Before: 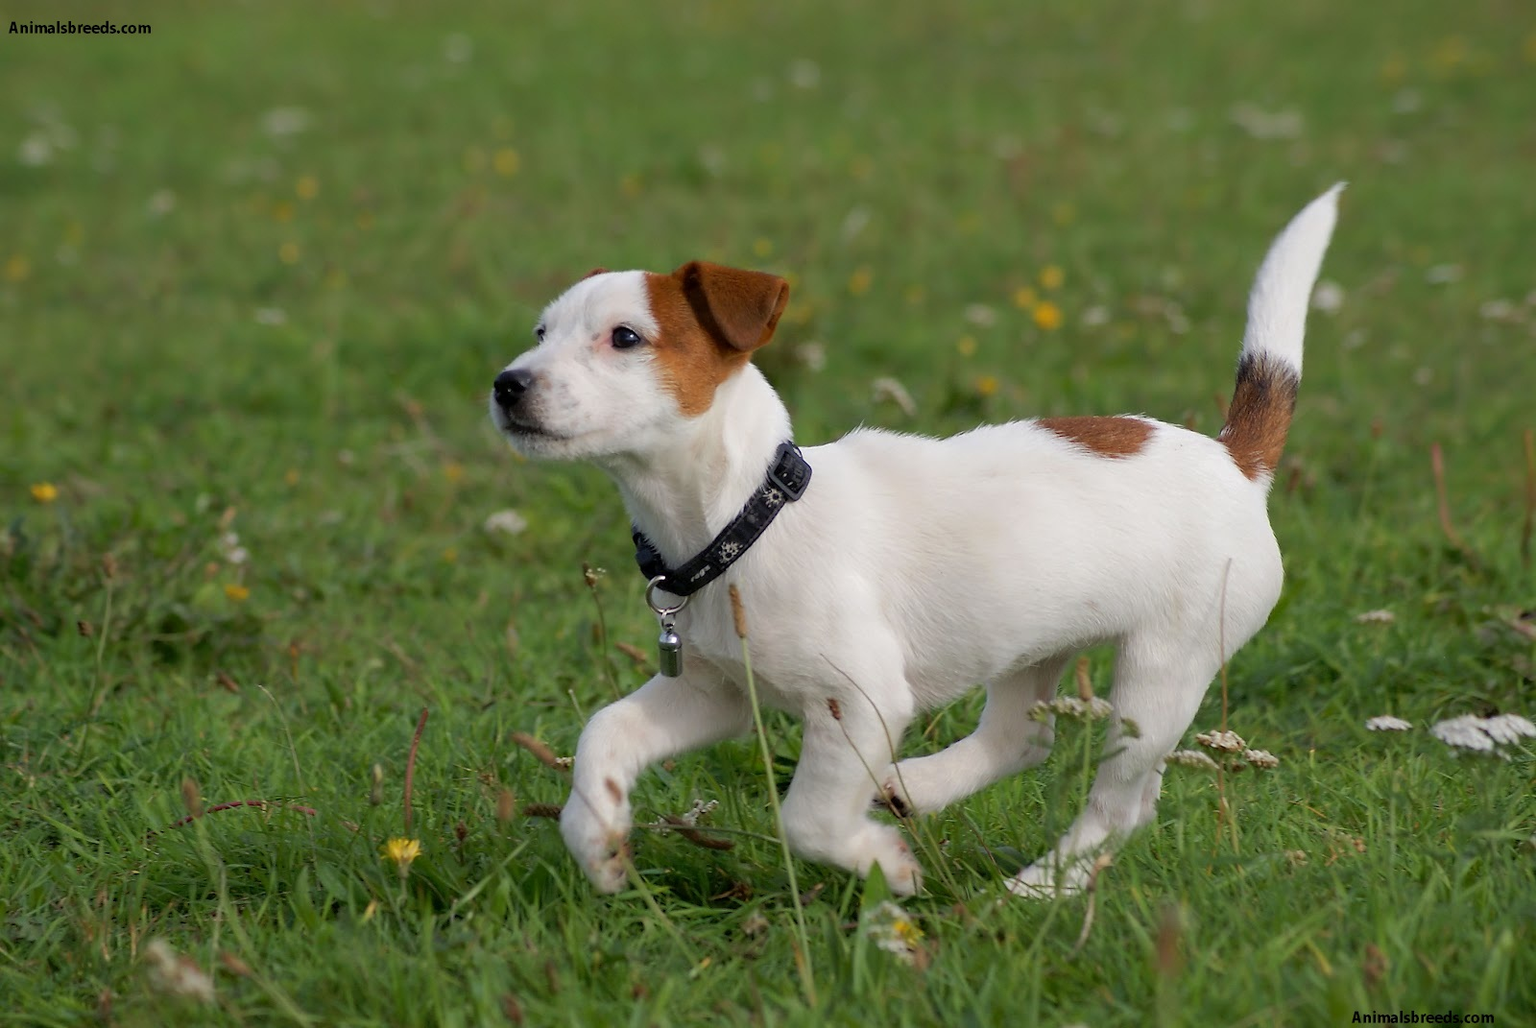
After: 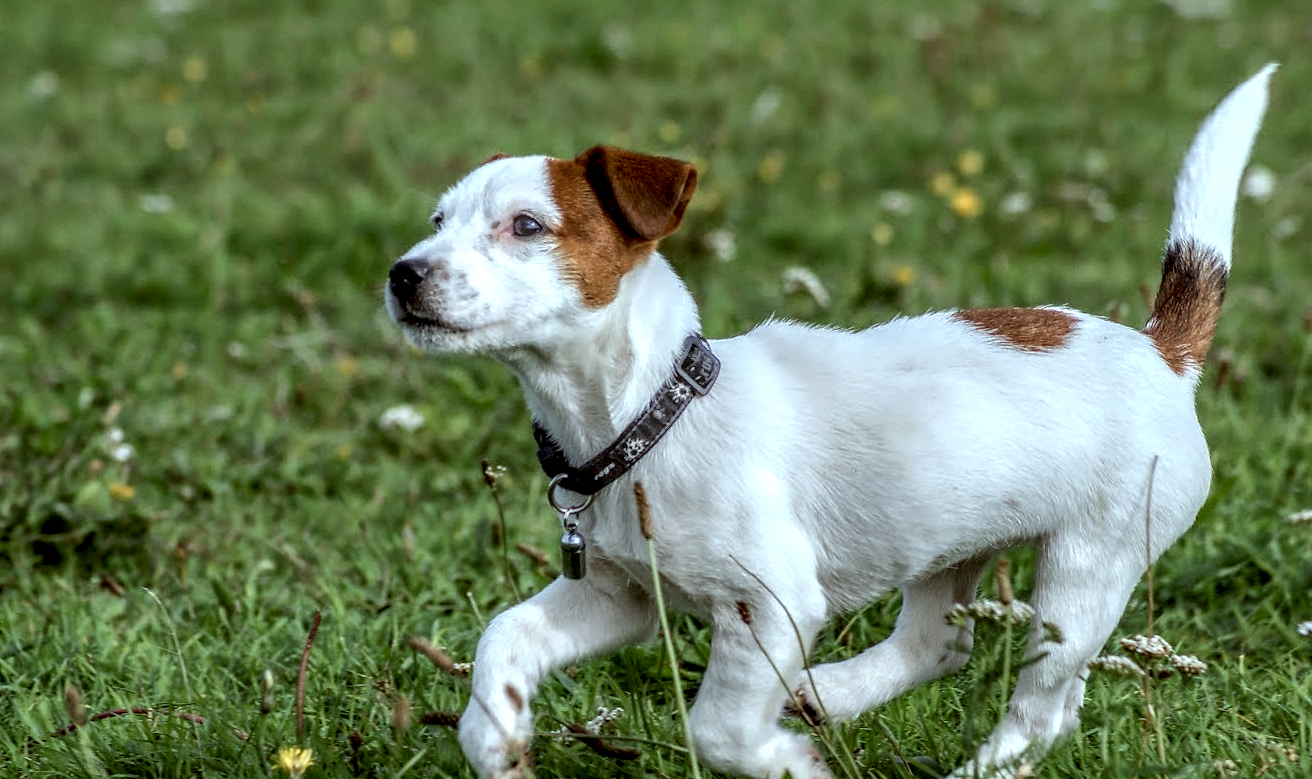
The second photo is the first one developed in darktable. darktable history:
shadows and highlights: shadows 25, highlights -25
white balance: red 0.925, blue 1.046
crop: left 7.856%, top 11.836%, right 10.12%, bottom 15.387%
color correction: highlights a* -3.28, highlights b* -6.24, shadows a* 3.1, shadows b* 5.19
local contrast: highlights 0%, shadows 0%, detail 300%, midtone range 0.3
